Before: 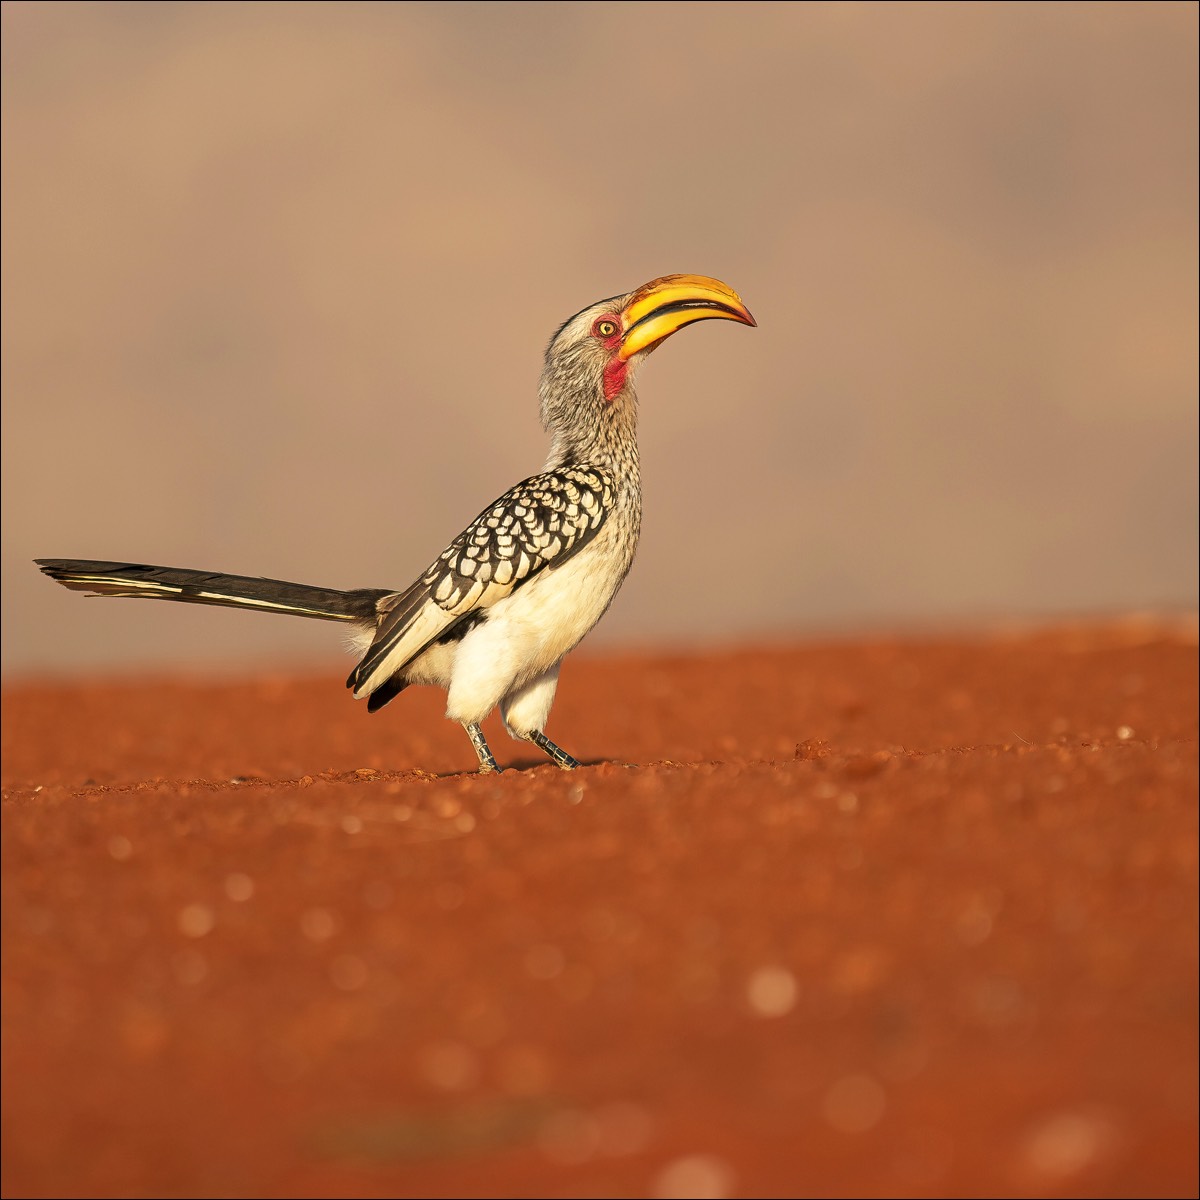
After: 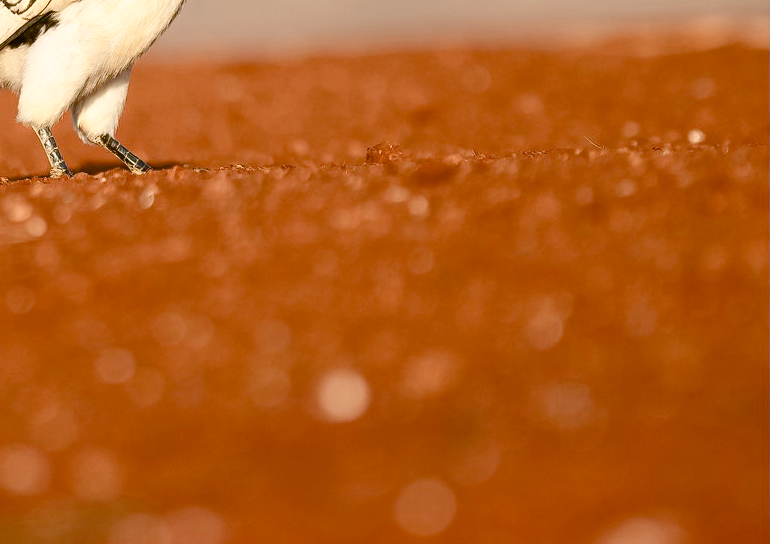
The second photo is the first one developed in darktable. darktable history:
crop and rotate: left 35.789%, top 49.729%, bottom 4.908%
color balance rgb: highlights gain › chroma 0.977%, highlights gain › hue 30.13°, perceptual saturation grading › global saturation 20%, perceptual saturation grading › highlights -50.389%, perceptual saturation grading › shadows 30.827%, saturation formula JzAzBz (2021)
